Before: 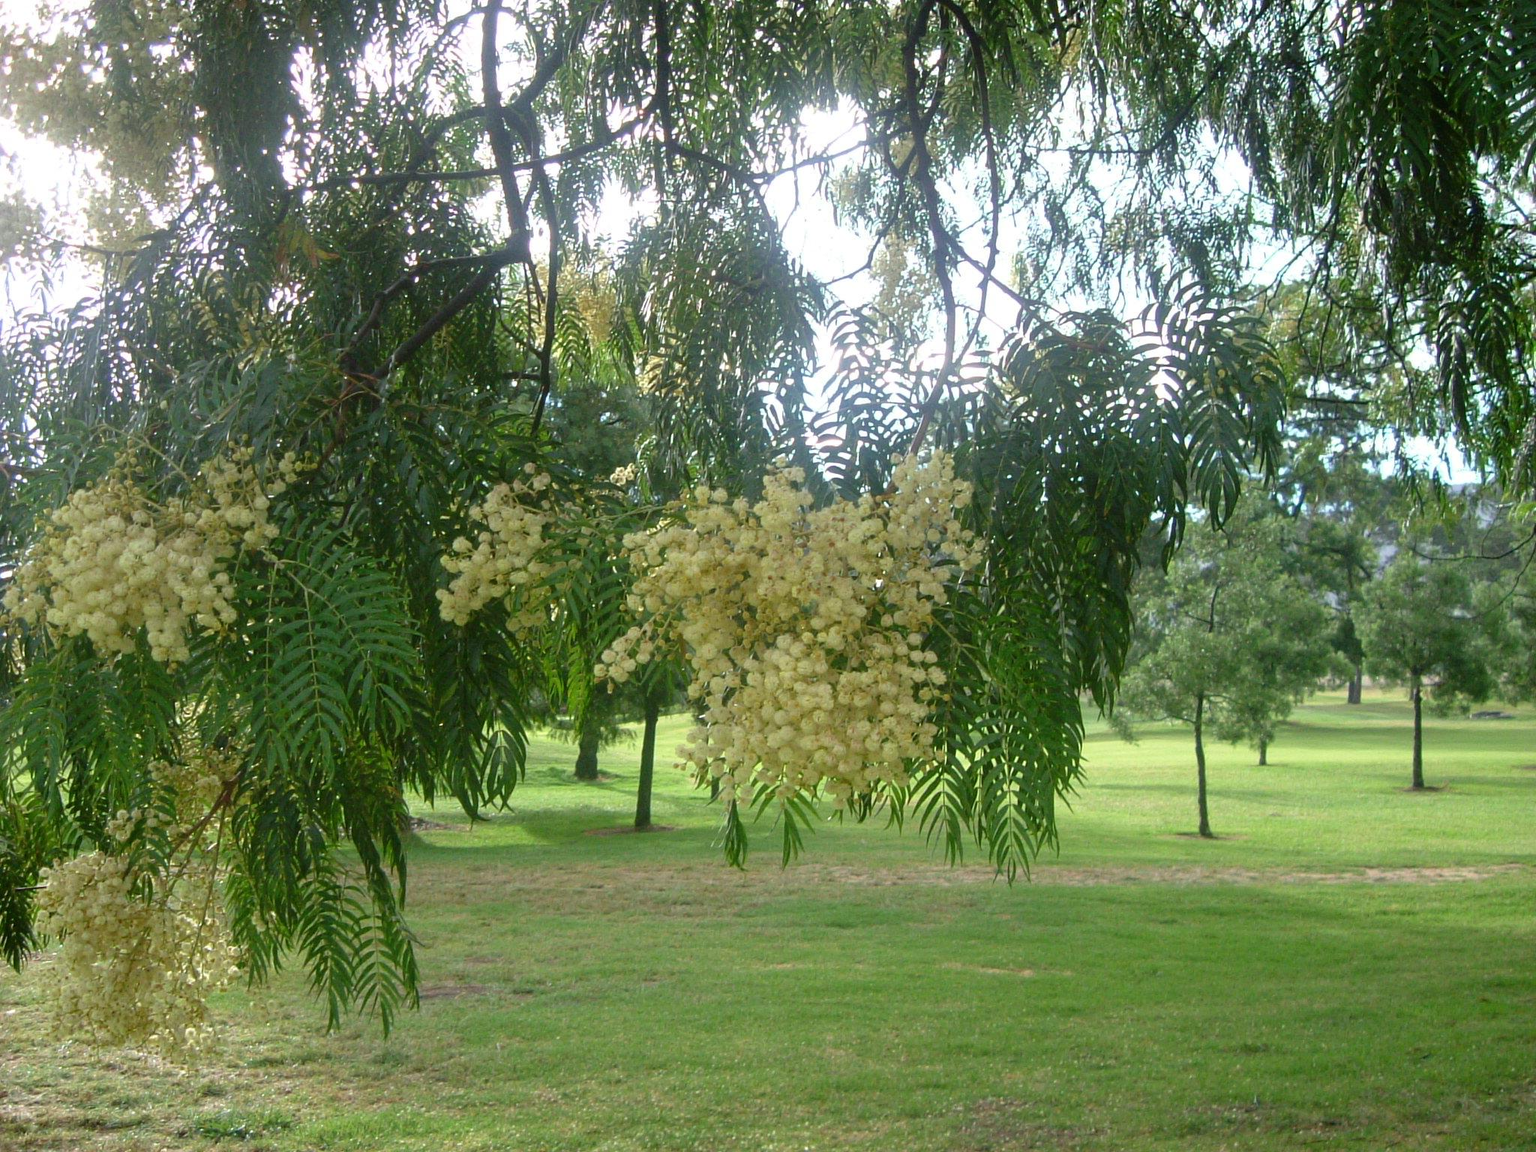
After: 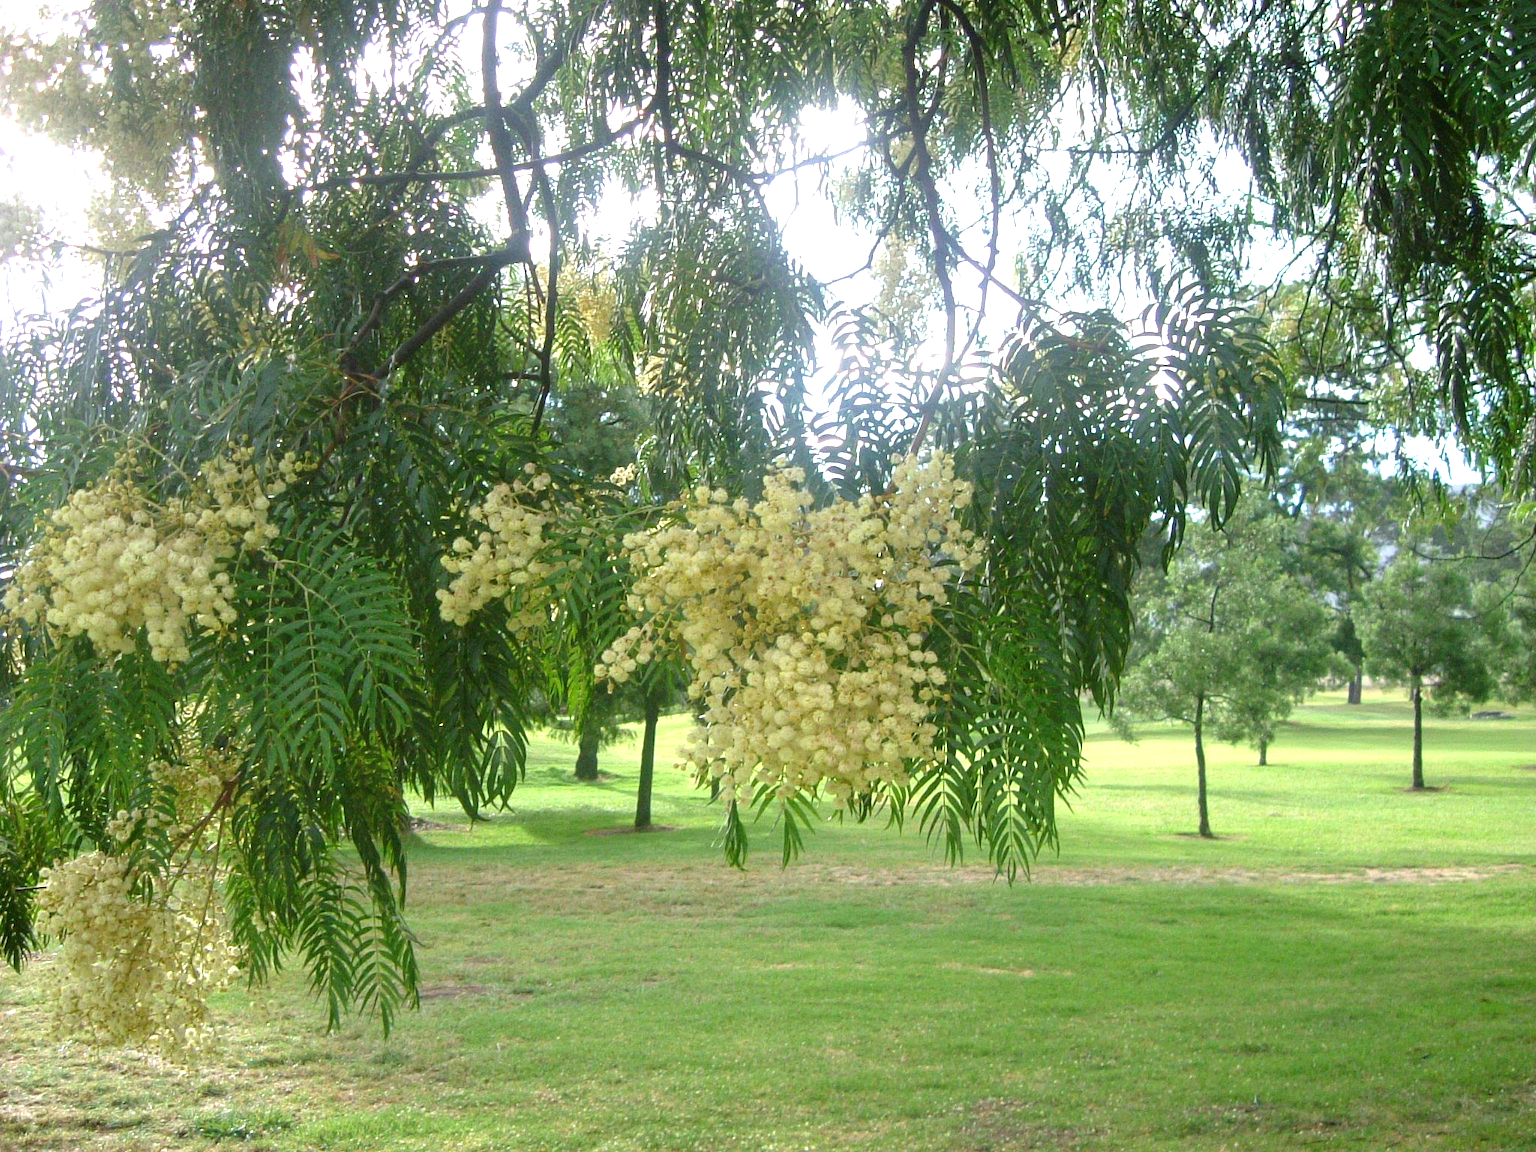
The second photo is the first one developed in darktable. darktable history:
exposure: exposure 0.643 EV, compensate exposure bias true, compensate highlight preservation false
